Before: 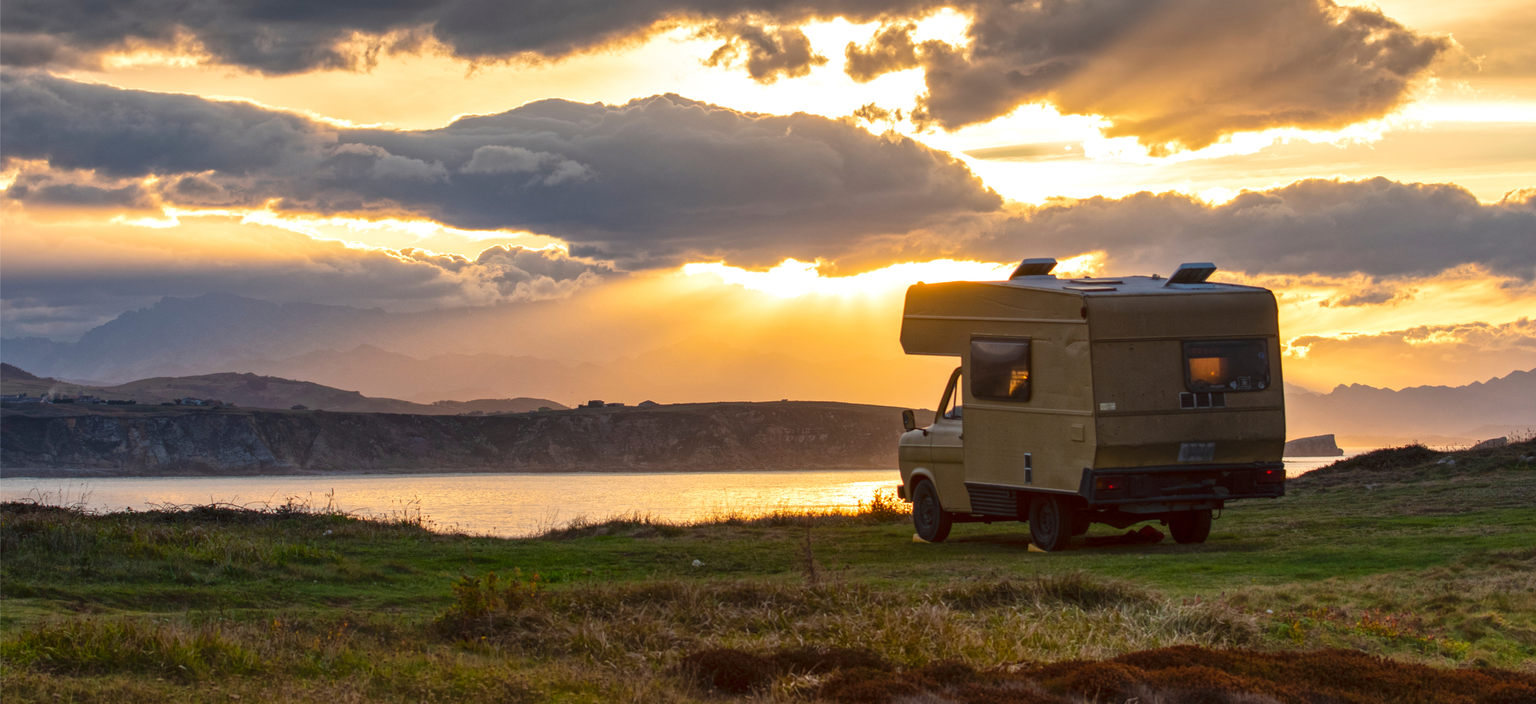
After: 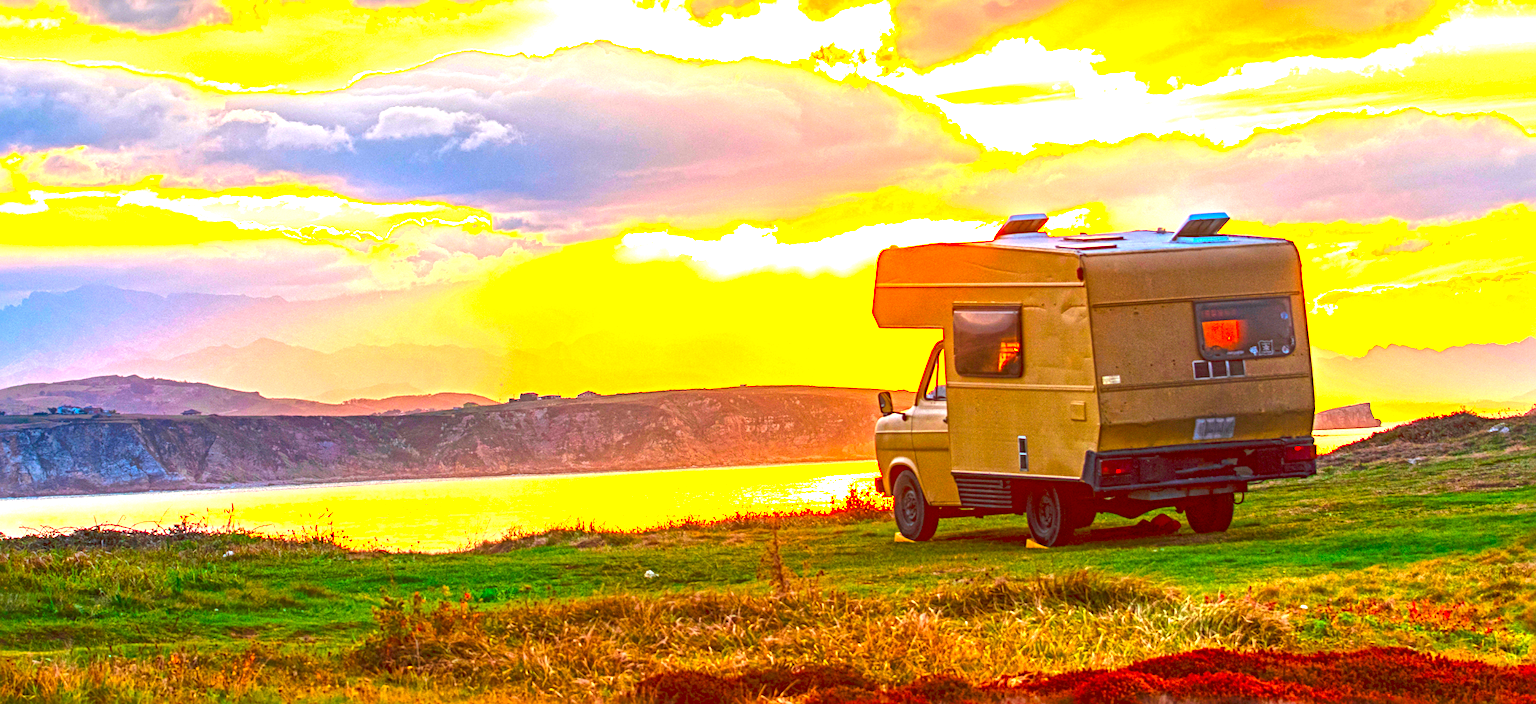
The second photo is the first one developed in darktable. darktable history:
sharpen: radius 4
exposure: black level correction 0, exposure 1.9 EV, compensate highlight preservation false
crop and rotate: angle 1.96°, left 5.673%, top 5.673%
color correction: highlights a* 1.59, highlights b* -1.7, saturation 2.48
local contrast: on, module defaults
